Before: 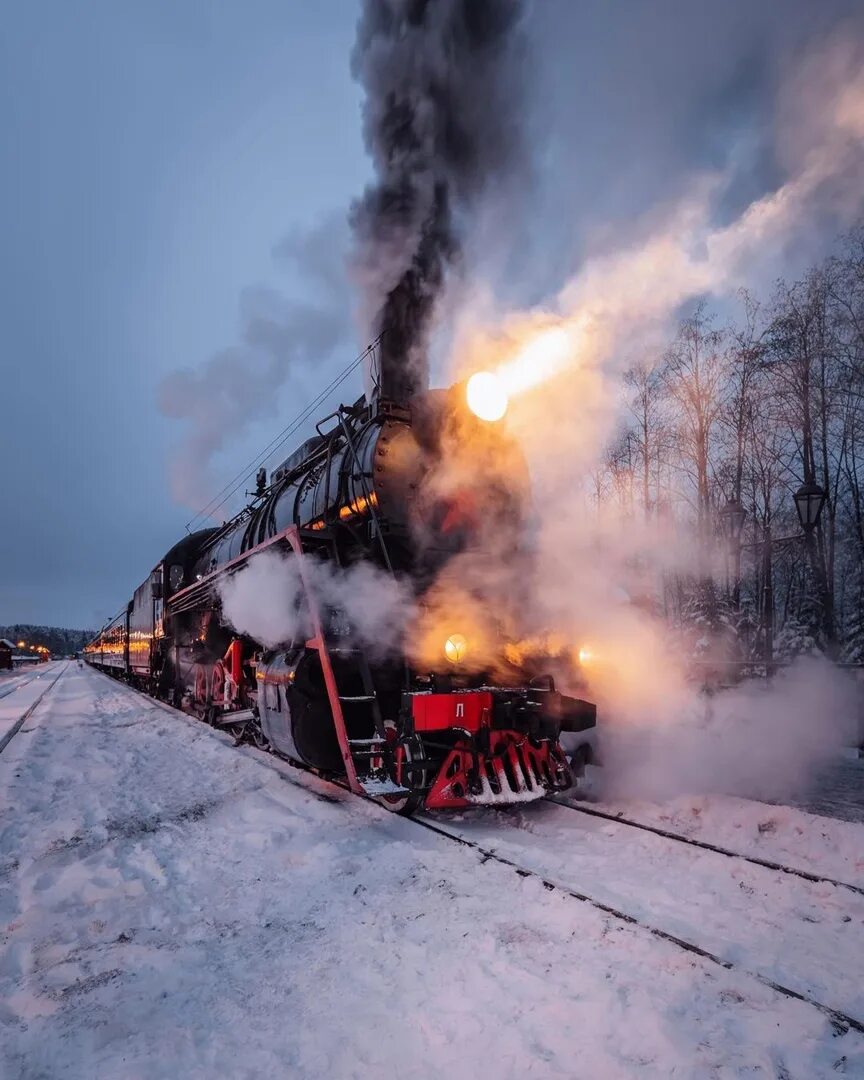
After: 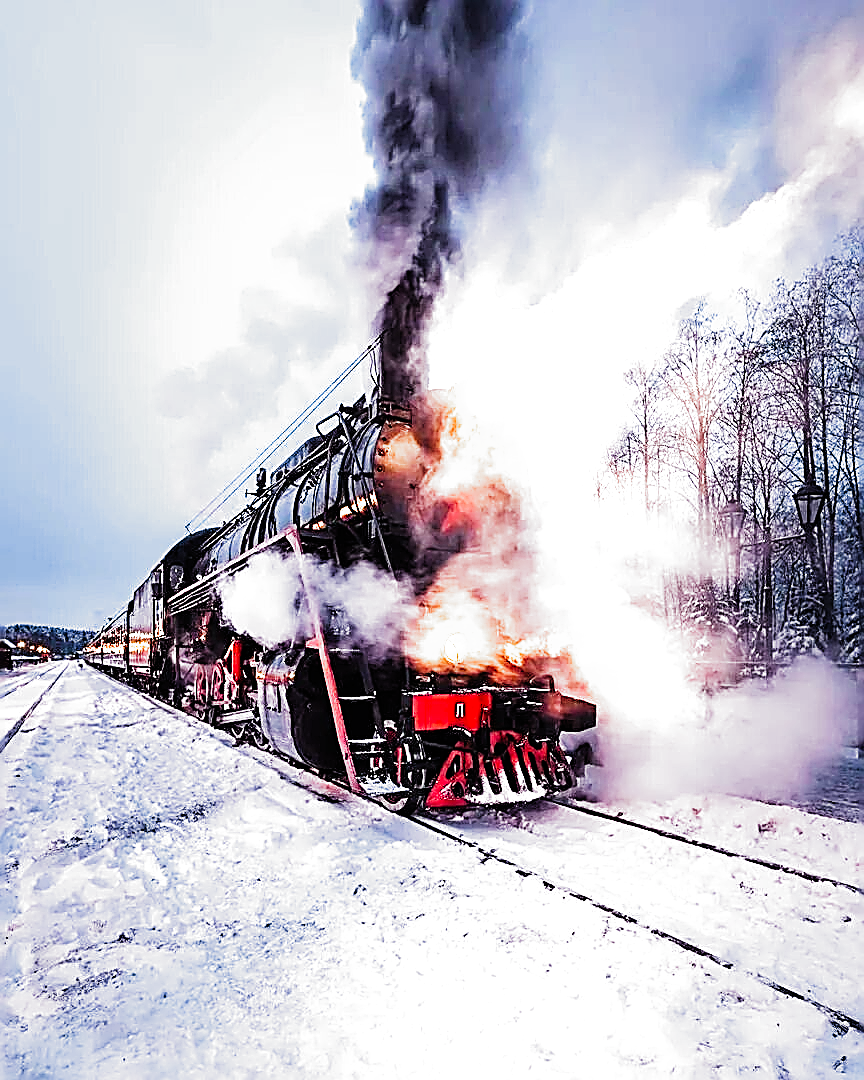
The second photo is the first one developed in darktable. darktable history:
sharpen: amount 2
filmic rgb: black relative exposure -6.43 EV, white relative exposure 2.43 EV, threshold 3 EV, hardness 5.27, latitude 0.1%, contrast 1.425, highlights saturation mix 2%, preserve chrominance no, color science v5 (2021), contrast in shadows safe, contrast in highlights safe, enable highlight reconstruction true
exposure: black level correction 0, exposure 1.5 EV, compensate exposure bias true, compensate highlight preservation false
